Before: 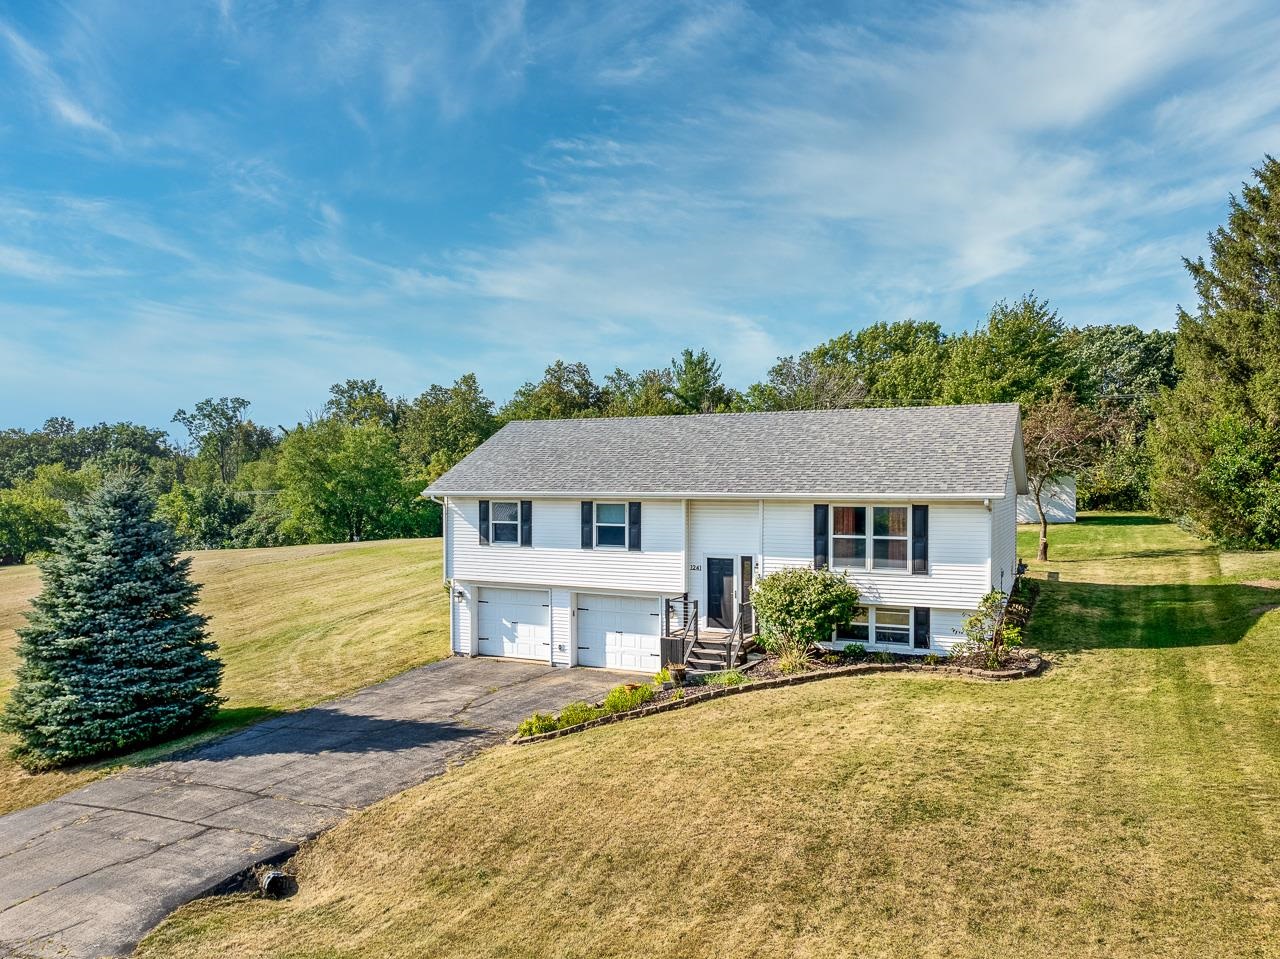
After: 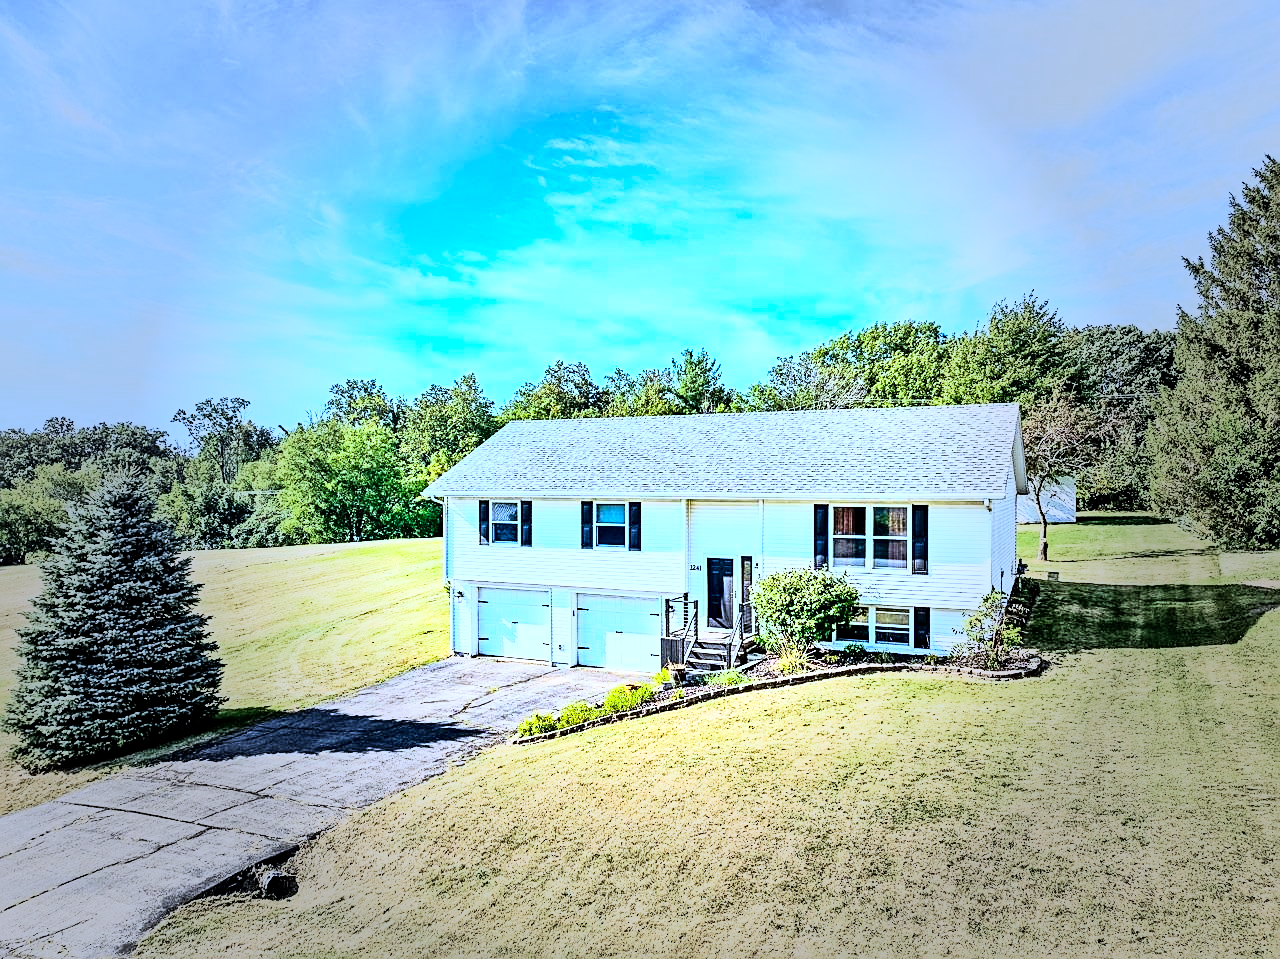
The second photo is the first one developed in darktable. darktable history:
color calibration: output R [0.994, 0.059, -0.119, 0], output G [-0.036, 1.09, -0.119, 0], output B [0.078, -0.108, 0.961, 0], illuminant custom, x 0.371, y 0.382, temperature 4281.14 K
vignetting: fall-off start 40%, fall-off radius 40%
exposure: black level correction 0.003, exposure 0.383 EV, compensate highlight preservation false
rgb curve: curves: ch0 [(0, 0) (0.21, 0.15) (0.24, 0.21) (0.5, 0.75) (0.75, 0.96) (0.89, 0.99) (1, 1)]; ch1 [(0, 0.02) (0.21, 0.13) (0.25, 0.2) (0.5, 0.67) (0.75, 0.9) (0.89, 0.97) (1, 1)]; ch2 [(0, 0.02) (0.21, 0.13) (0.25, 0.2) (0.5, 0.67) (0.75, 0.9) (0.89, 0.97) (1, 1)], compensate middle gray true
sharpen: on, module defaults
haze removal: compatibility mode true, adaptive false
white balance: red 0.931, blue 1.11
